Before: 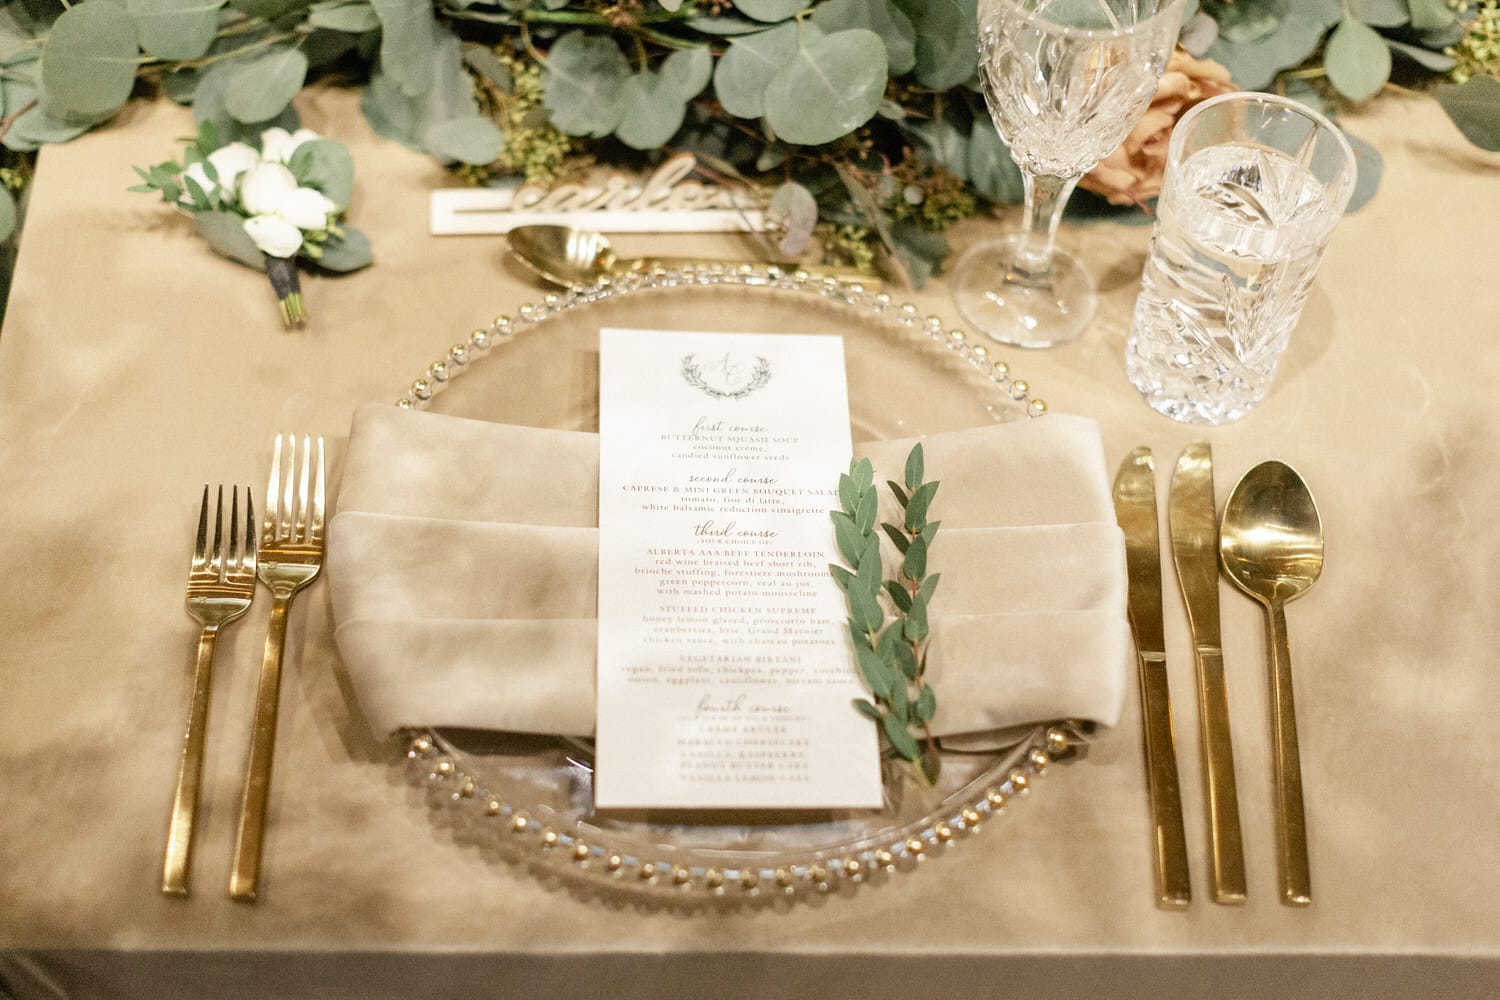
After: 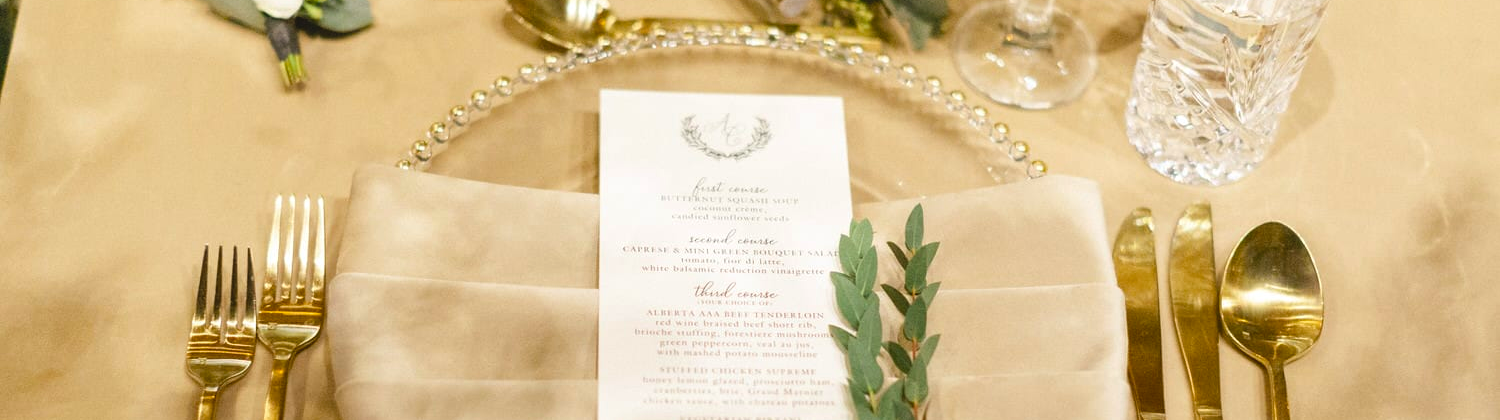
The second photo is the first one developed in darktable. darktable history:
color balance rgb: global offset › luminance 0.69%, perceptual saturation grading › global saturation 30.706%, global vibrance 14.589%
crop and rotate: top 23.928%, bottom 34.013%
